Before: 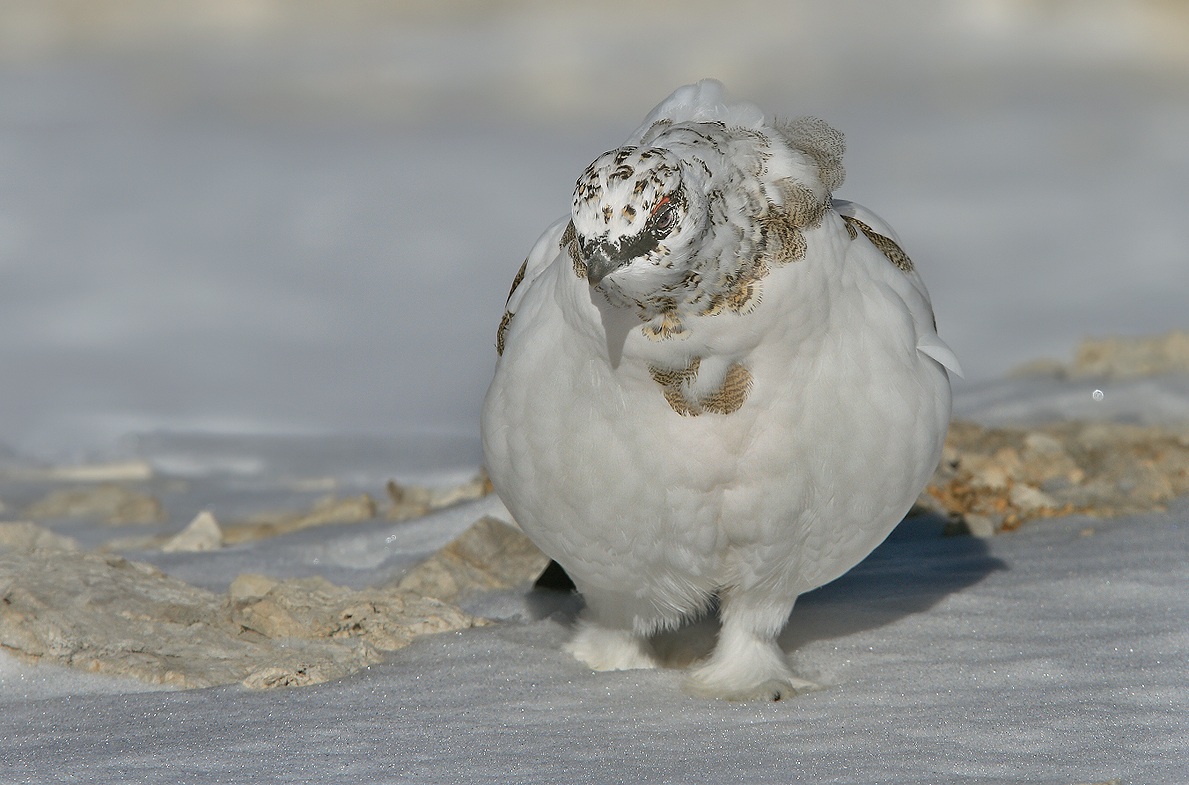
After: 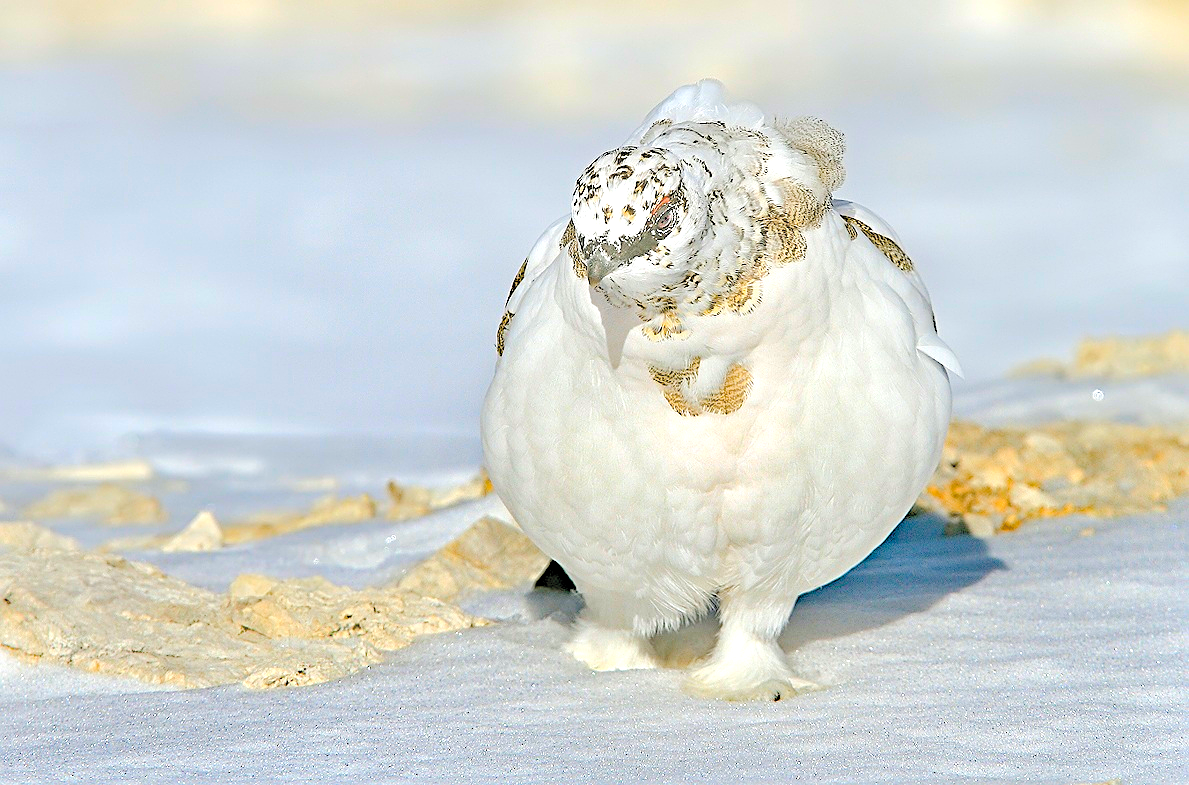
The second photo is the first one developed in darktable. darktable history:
color balance rgb: linear chroma grading › shadows 31.848%, linear chroma grading › global chroma -2.561%, linear chroma grading › mid-tones 4.006%, perceptual saturation grading › global saturation 24.879%, perceptual brilliance grading › mid-tones 9.622%, perceptual brilliance grading › shadows 14.953%, global vibrance 20%
levels: black 3.86%
exposure: black level correction 0, exposure 1.01 EV, compensate exposure bias true, compensate highlight preservation false
contrast brightness saturation: brightness 0.286
sharpen: on, module defaults
haze removal: strength 0.295, distance 0.25, compatibility mode true
